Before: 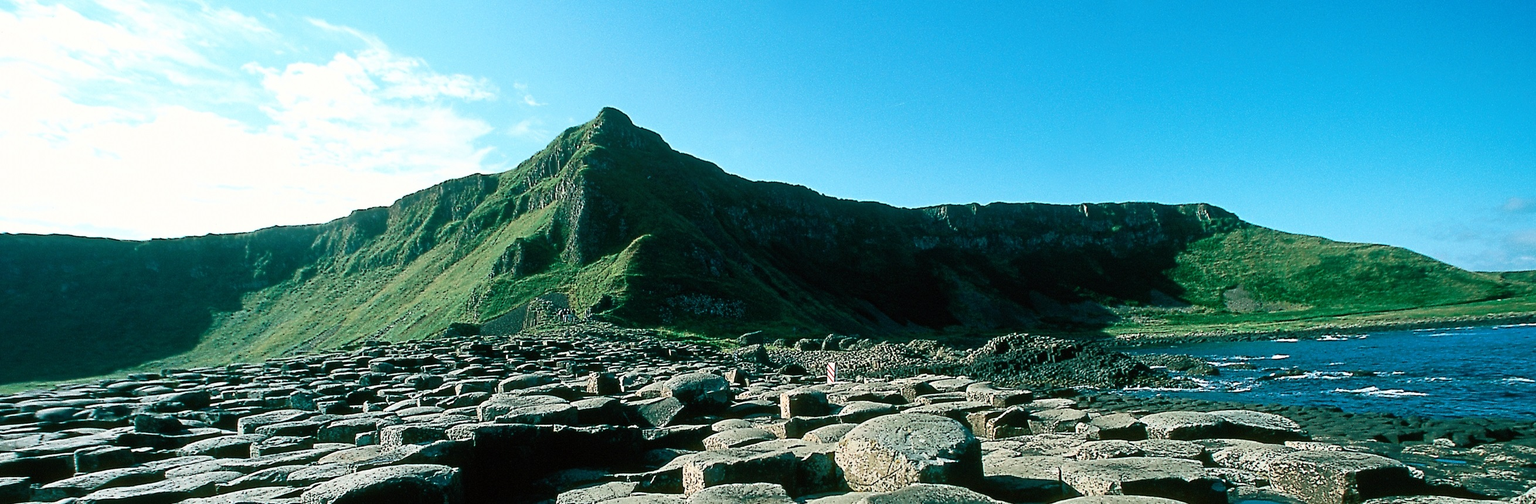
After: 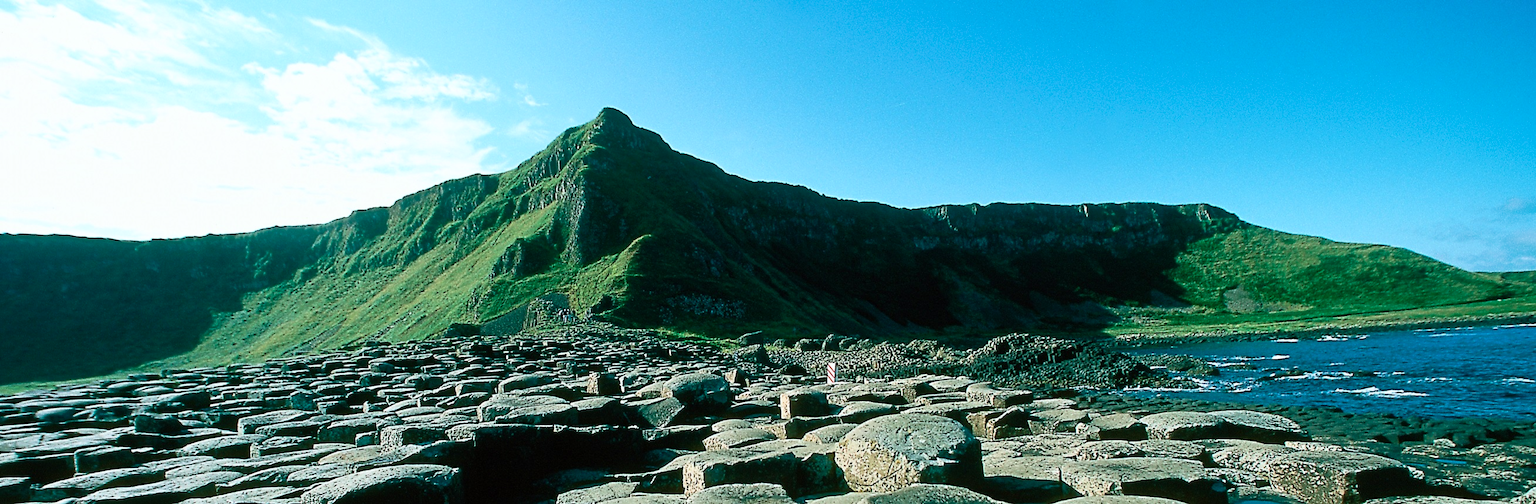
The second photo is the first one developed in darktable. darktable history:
velvia: on, module defaults
white balance: red 0.982, blue 1.018
